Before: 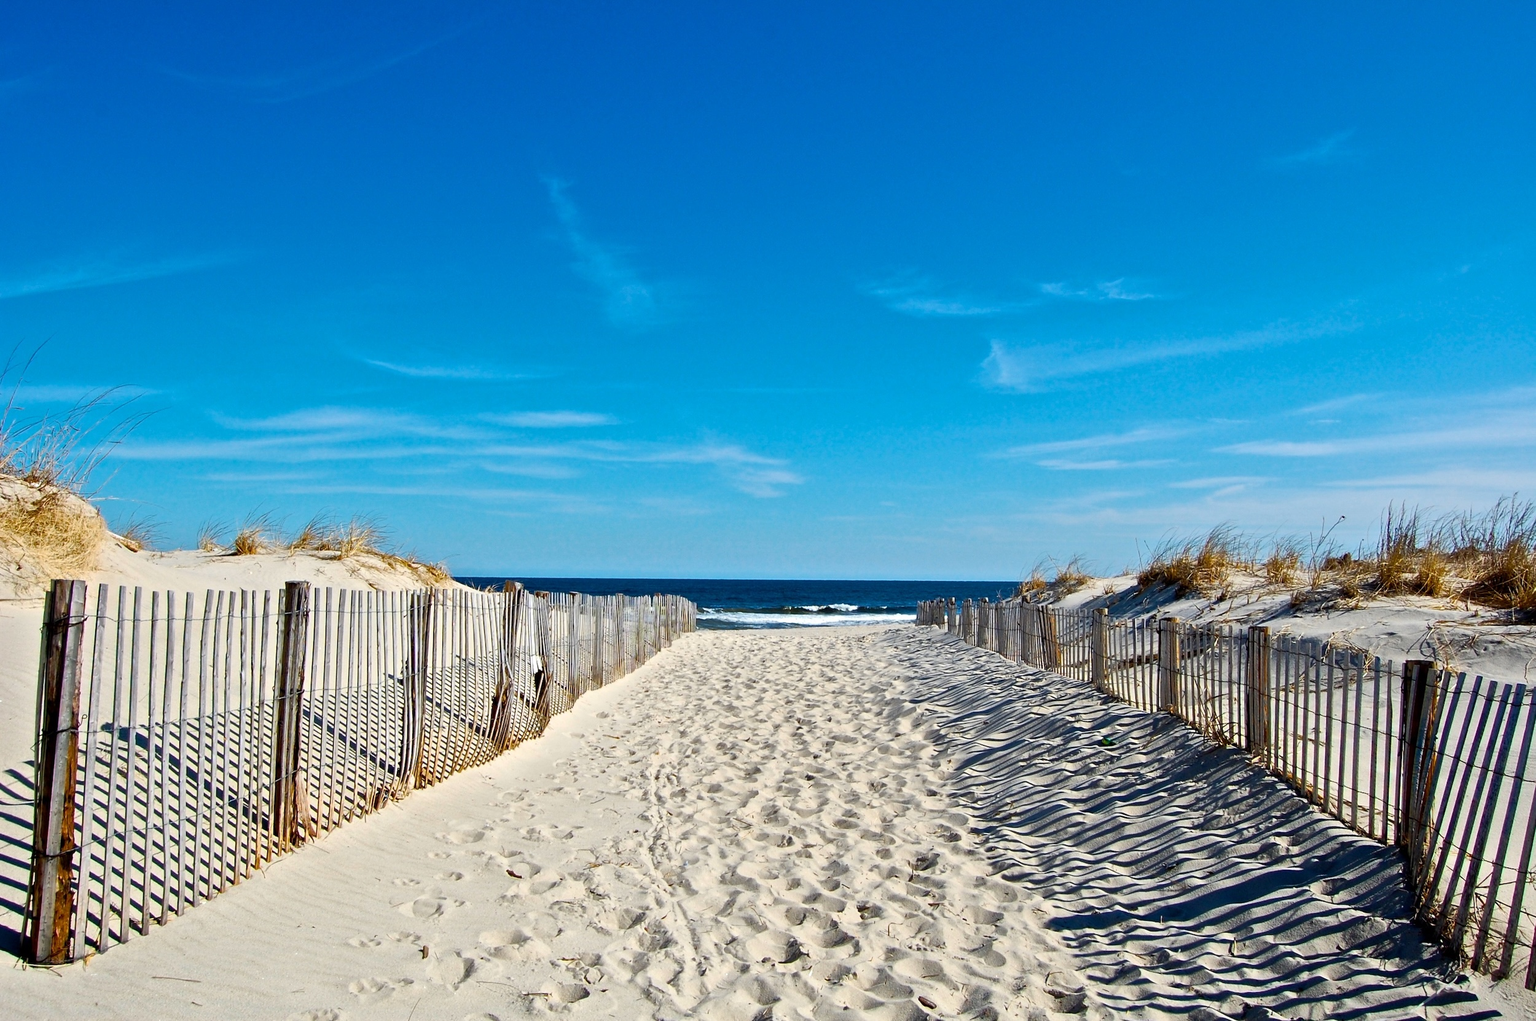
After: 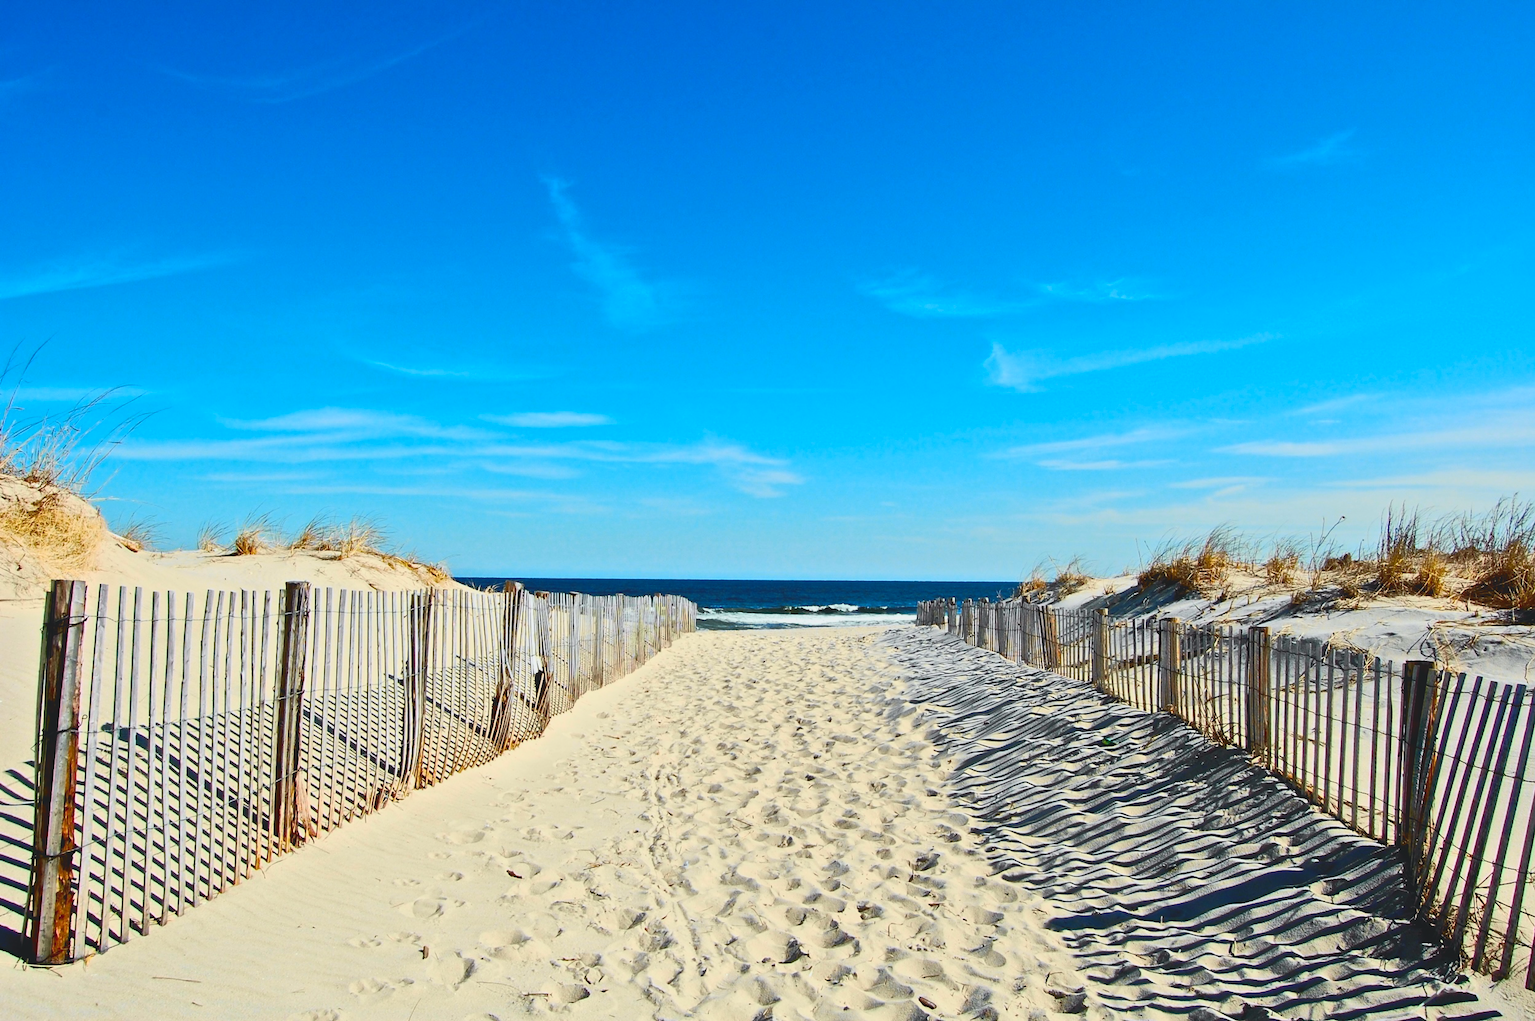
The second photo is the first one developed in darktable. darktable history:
tone curve: curves: ch0 [(0, 0.11) (0.181, 0.223) (0.405, 0.46) (0.456, 0.528) (0.634, 0.728) (0.877, 0.89) (0.984, 0.935)]; ch1 [(0, 0.052) (0.443, 0.43) (0.492, 0.485) (0.566, 0.579) (0.595, 0.625) (0.608, 0.654) (0.65, 0.708) (1, 0.961)]; ch2 [(0, 0) (0.33, 0.301) (0.421, 0.443) (0.447, 0.489) (0.495, 0.492) (0.537, 0.57) (0.586, 0.591) (0.663, 0.686) (1, 1)], color space Lab, independent channels, preserve colors none
